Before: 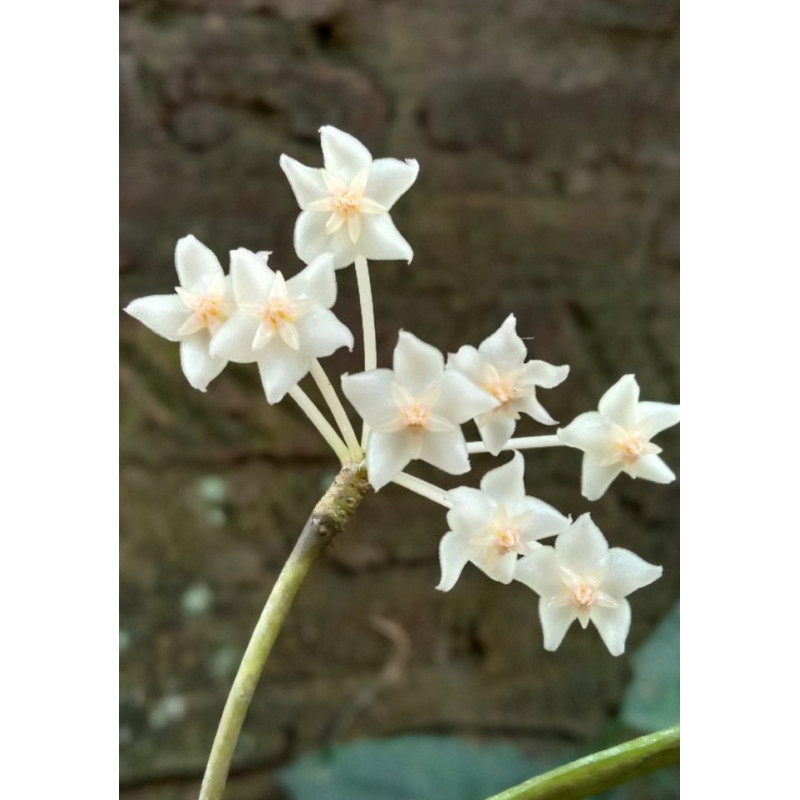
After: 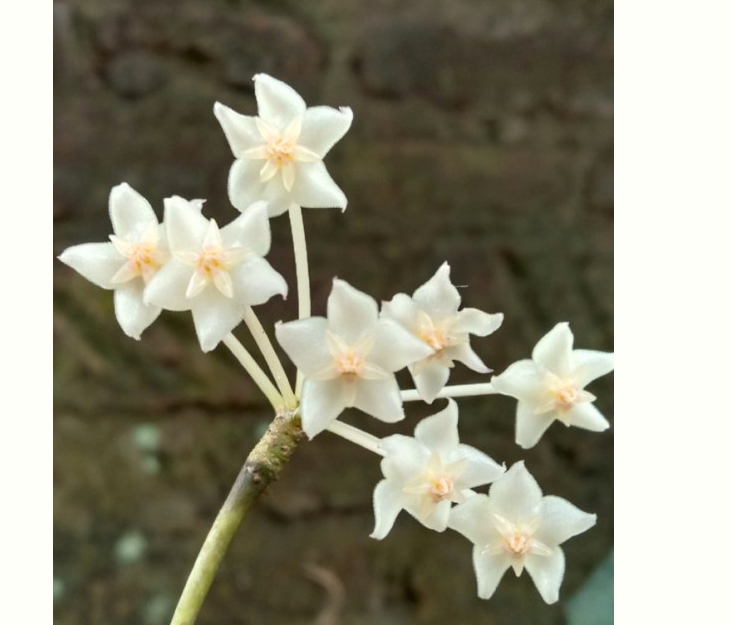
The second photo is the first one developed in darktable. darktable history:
color correction: highlights b* 3.01
crop: left 8.293%, top 6.562%, bottom 15.212%
